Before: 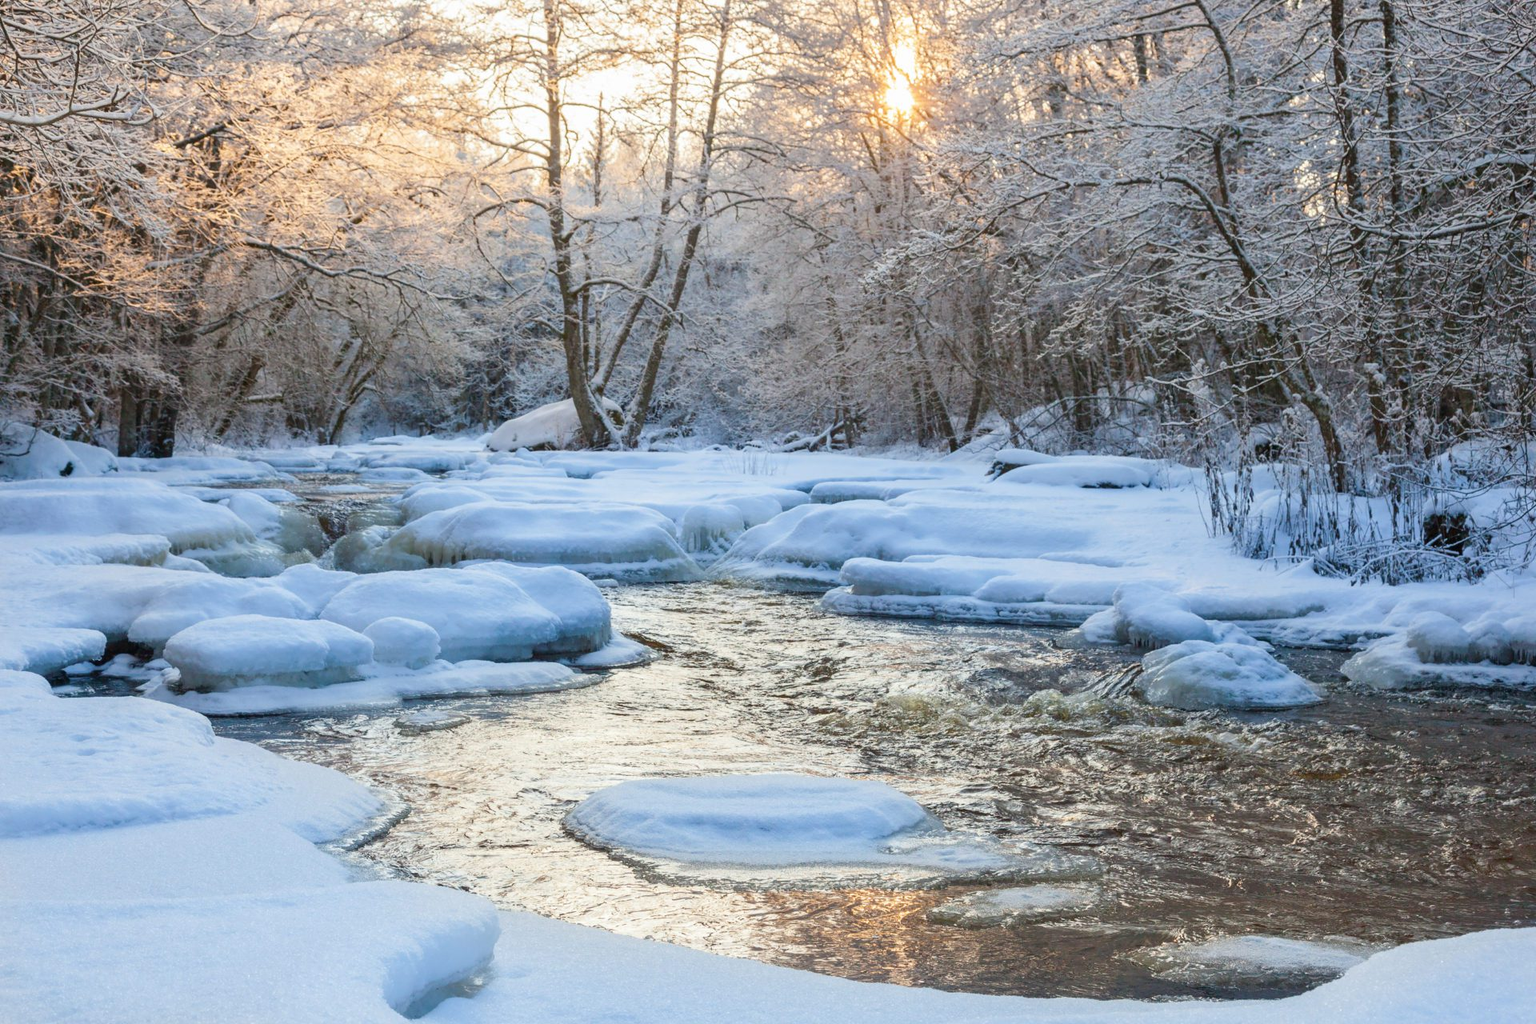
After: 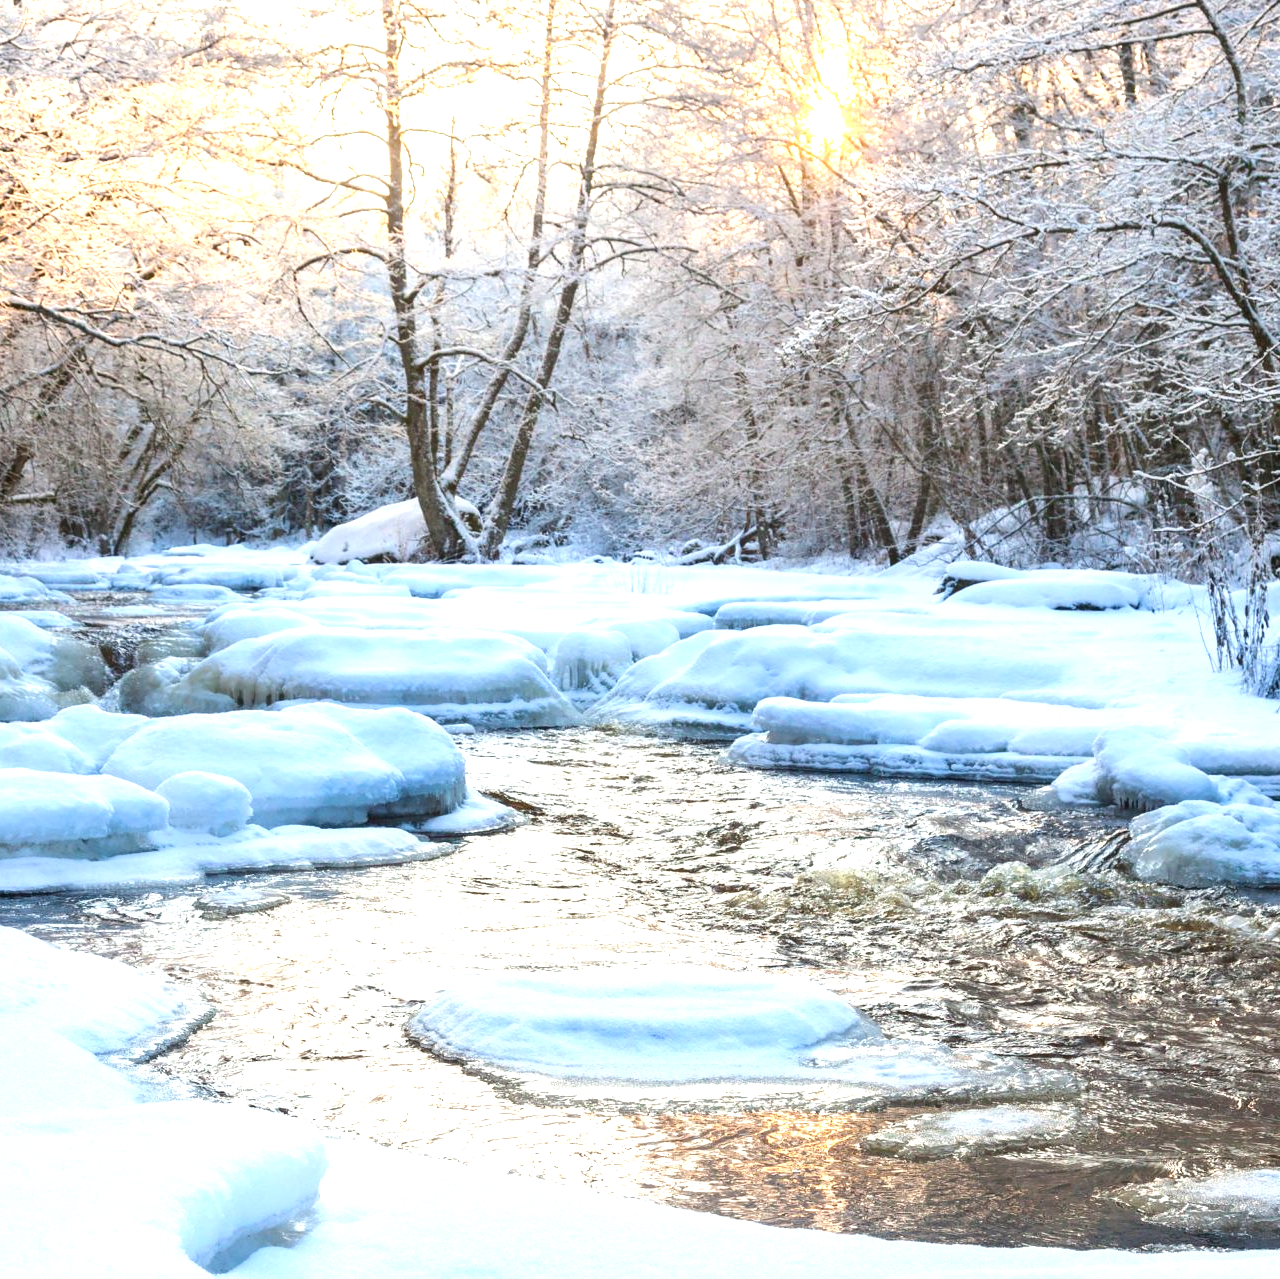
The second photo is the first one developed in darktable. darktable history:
tone equalizer: -8 EV -0.417 EV, -7 EV -0.389 EV, -6 EV -0.333 EV, -5 EV -0.222 EV, -3 EV 0.222 EV, -2 EV 0.333 EV, -1 EV 0.389 EV, +0 EV 0.417 EV, edges refinement/feathering 500, mask exposure compensation -1.57 EV, preserve details no
crop and rotate: left 15.546%, right 17.787%
exposure: exposure 0.6 EV, compensate highlight preservation false
